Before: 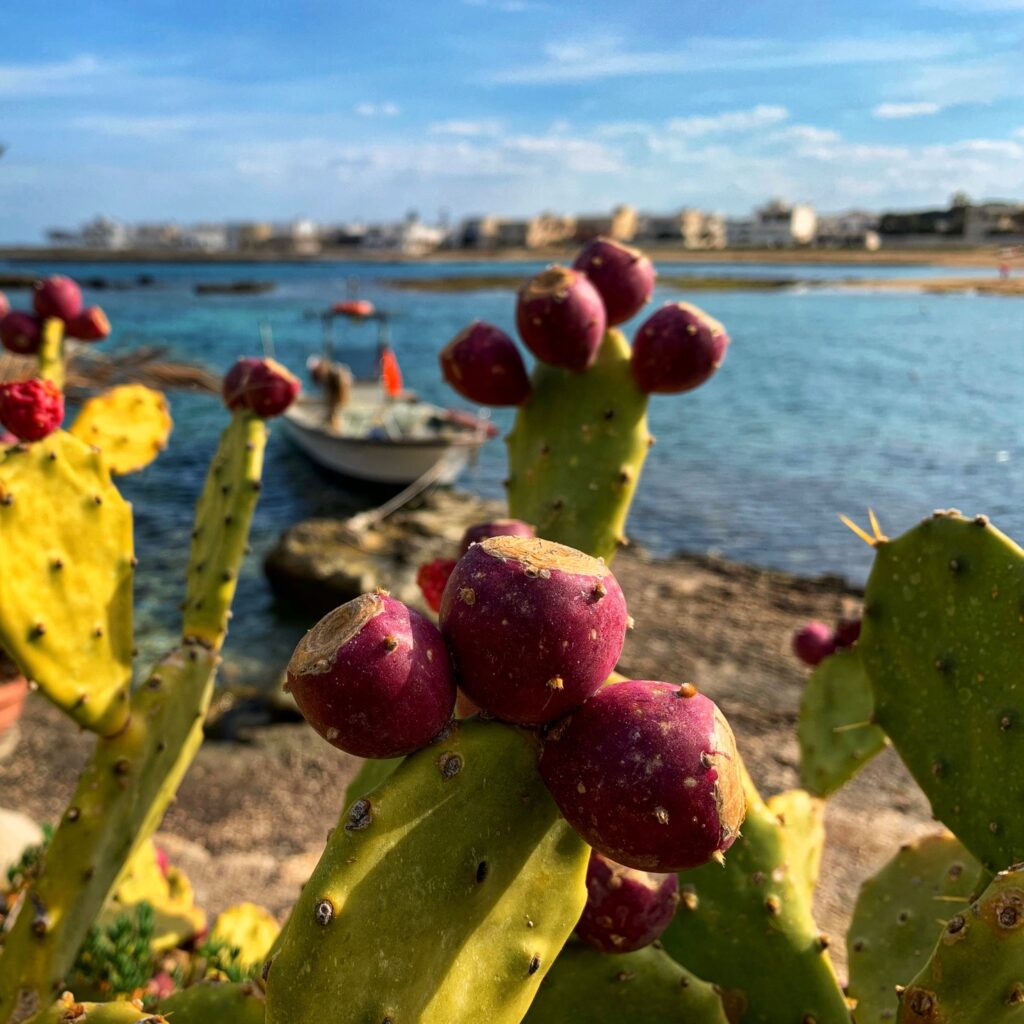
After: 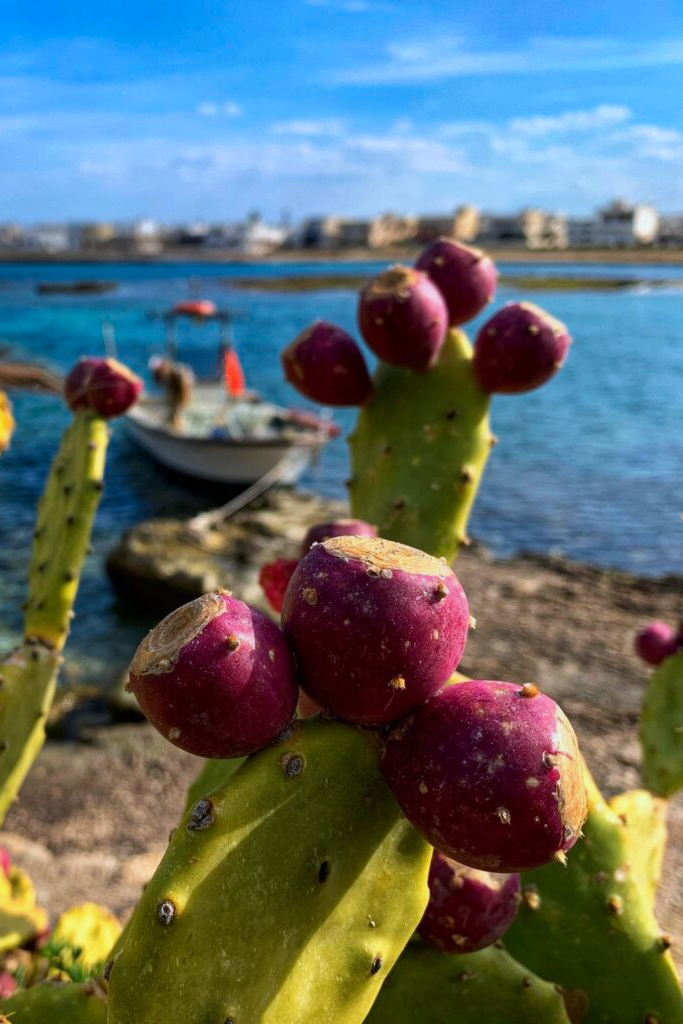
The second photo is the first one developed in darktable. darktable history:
color calibration: output R [0.994, 0.059, -0.119, 0], output G [-0.036, 1.09, -0.119, 0], output B [0.078, -0.108, 0.961, 0], illuminant custom, x 0.371, y 0.382, temperature 4281.14 K
crop and rotate: left 15.446%, right 17.836%
